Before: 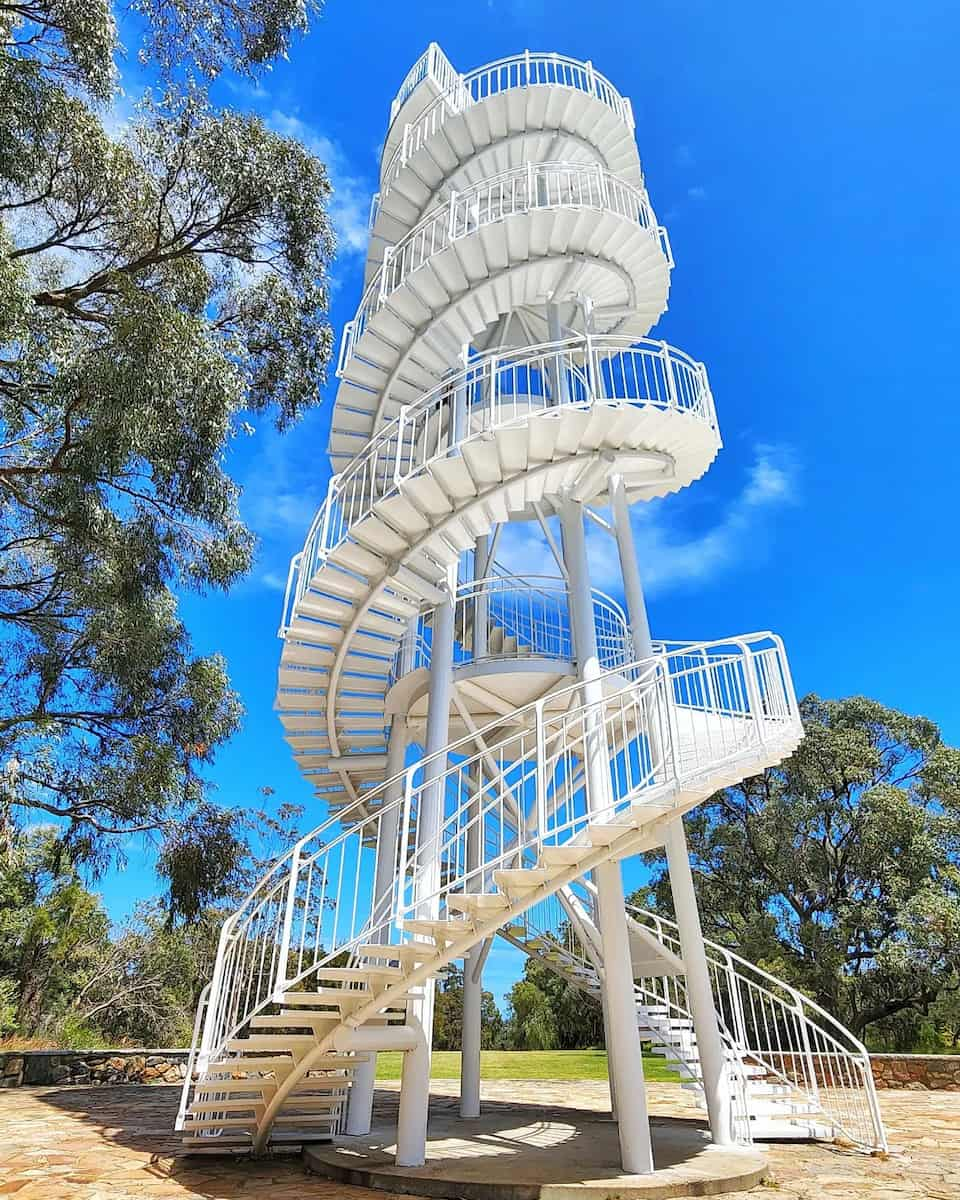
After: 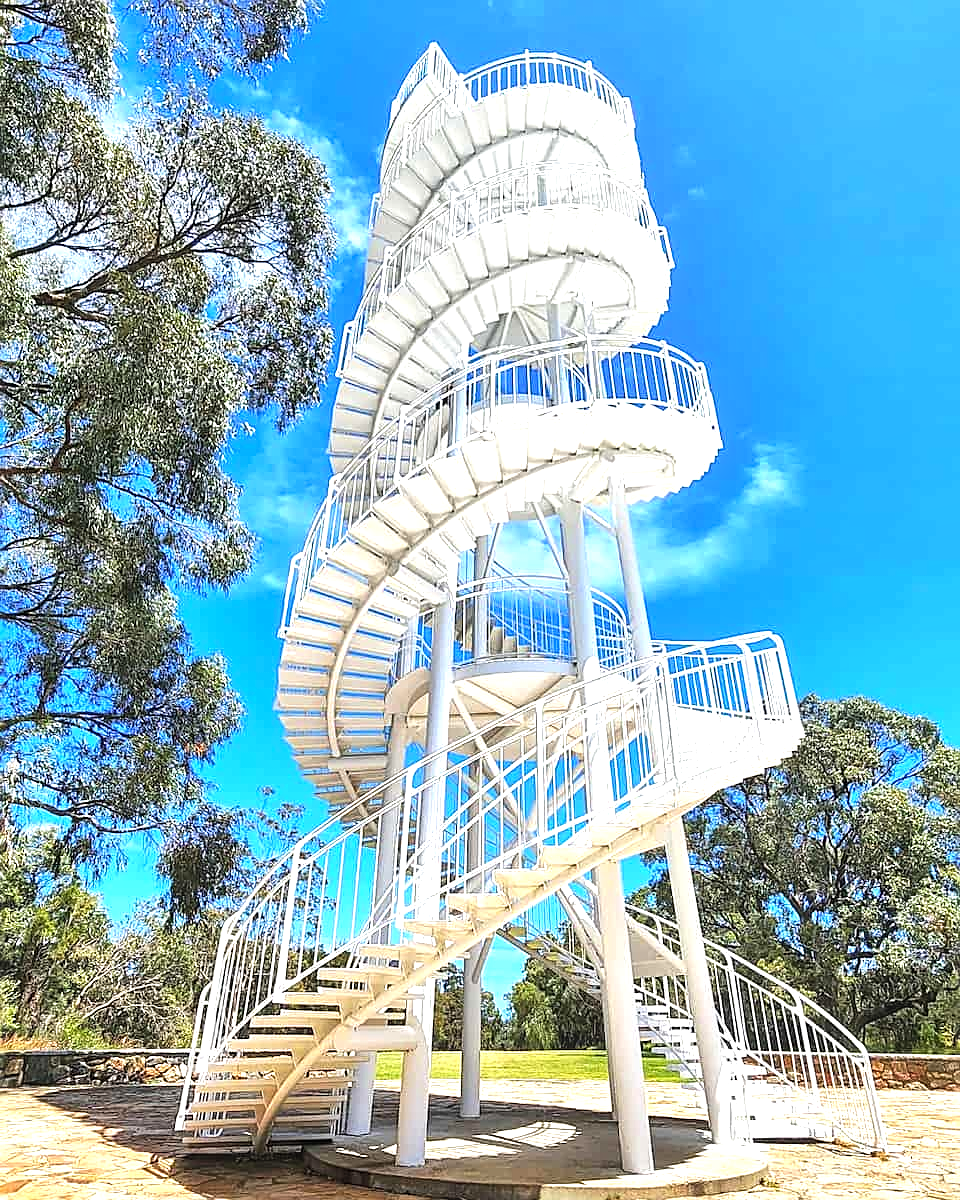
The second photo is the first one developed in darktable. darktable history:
sharpen: on, module defaults
tone equalizer: -8 EV -0.402 EV, -7 EV -0.37 EV, -6 EV -0.345 EV, -5 EV -0.241 EV, -3 EV 0.207 EV, -2 EV 0.35 EV, -1 EV 0.385 EV, +0 EV 0.429 EV, edges refinement/feathering 500, mask exposure compensation -1.57 EV, preserve details no
local contrast: detail 110%
exposure: exposure 0.496 EV, compensate exposure bias true, compensate highlight preservation false
